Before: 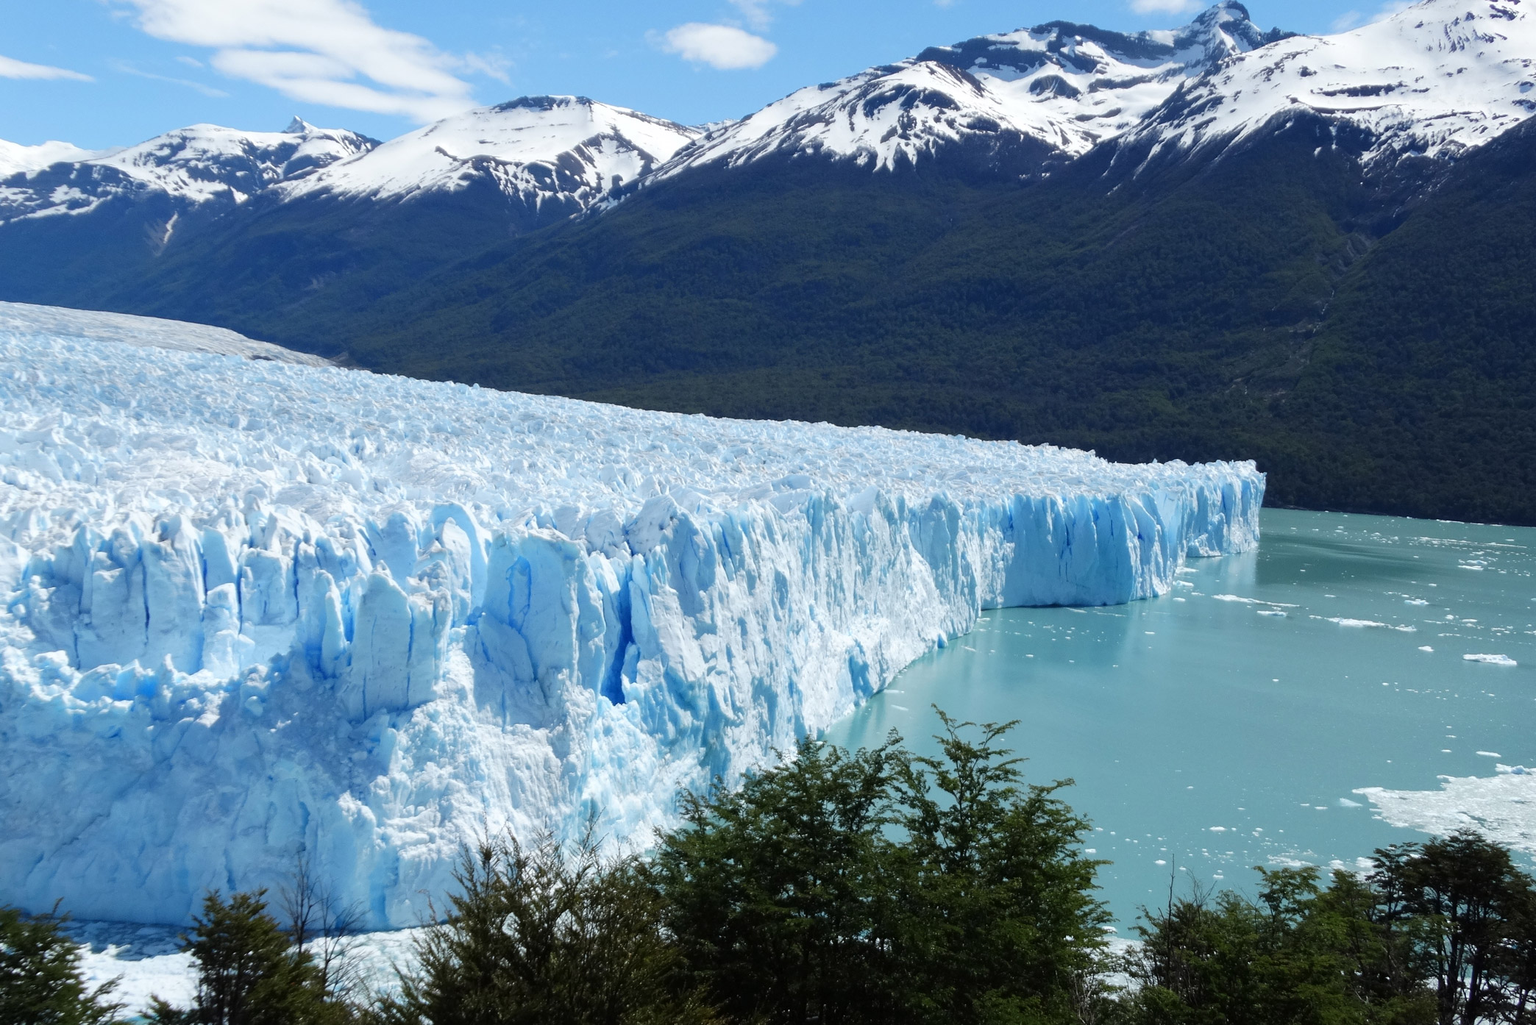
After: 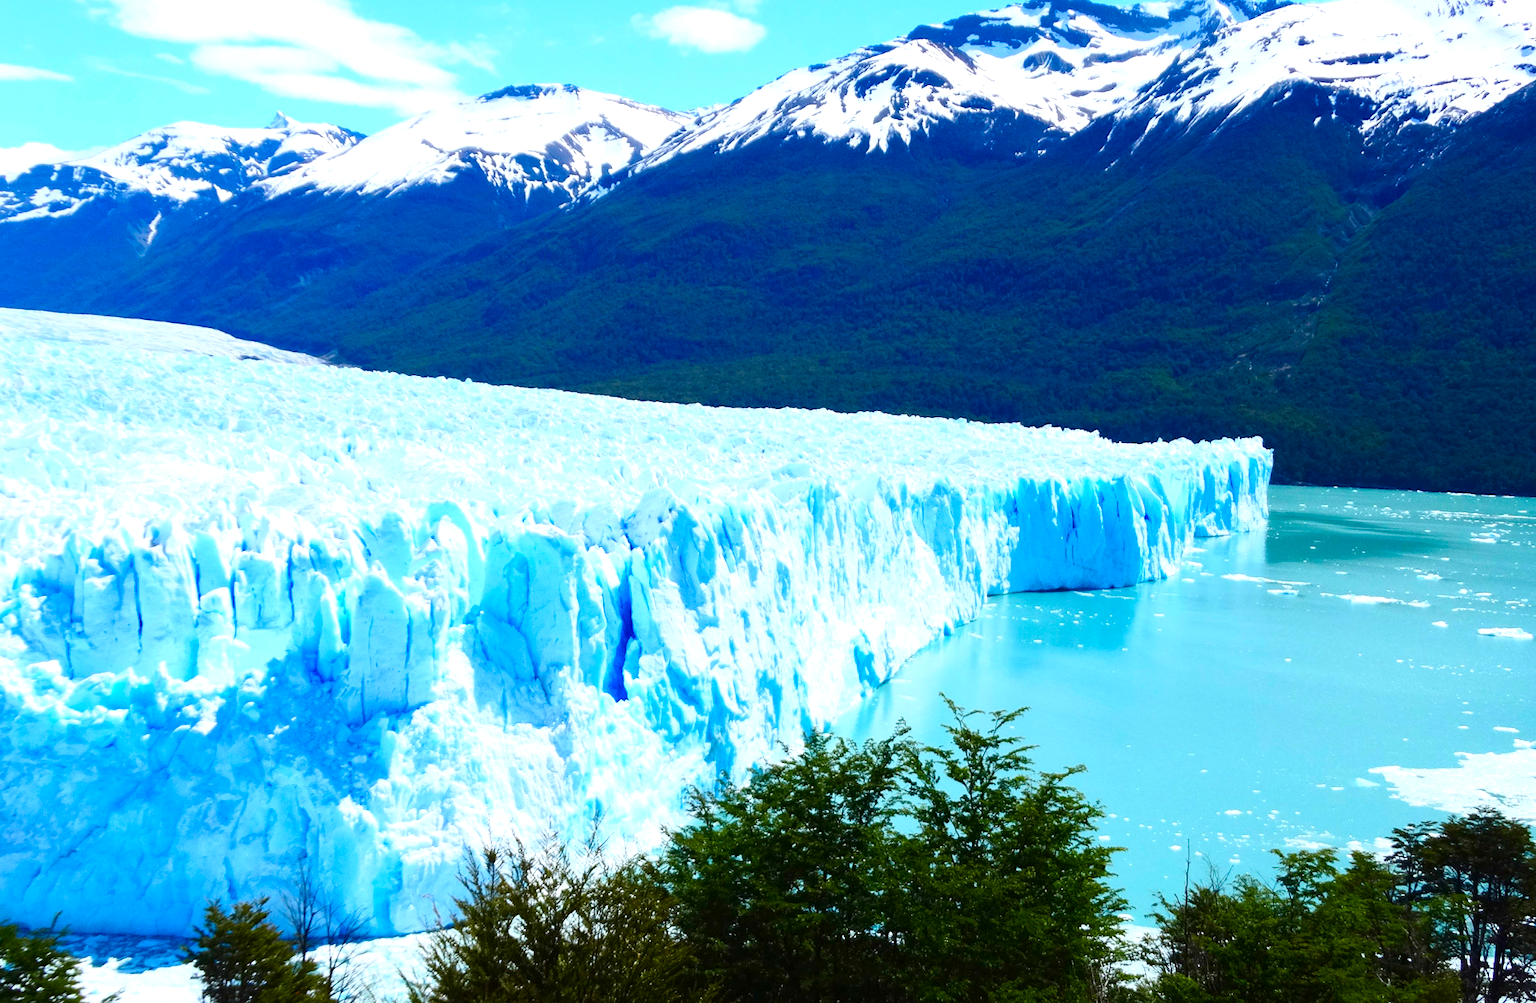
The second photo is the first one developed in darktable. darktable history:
contrast brightness saturation: contrast 0.23, brightness 0.1, saturation 0.29
rotate and perspective: rotation -1.42°, crop left 0.016, crop right 0.984, crop top 0.035, crop bottom 0.965
color balance rgb: linear chroma grading › shadows -2.2%, linear chroma grading › highlights -15%, linear chroma grading › global chroma -10%, linear chroma grading › mid-tones -10%, perceptual saturation grading › global saturation 45%, perceptual saturation grading › highlights -50%, perceptual saturation grading › shadows 30%, perceptual brilliance grading › global brilliance 18%, global vibrance 45%
